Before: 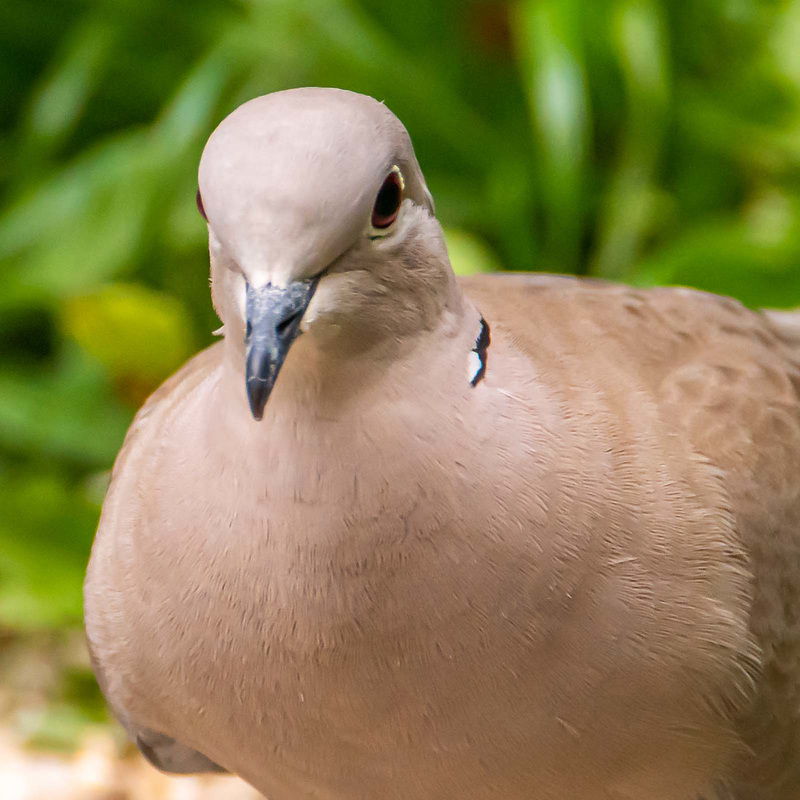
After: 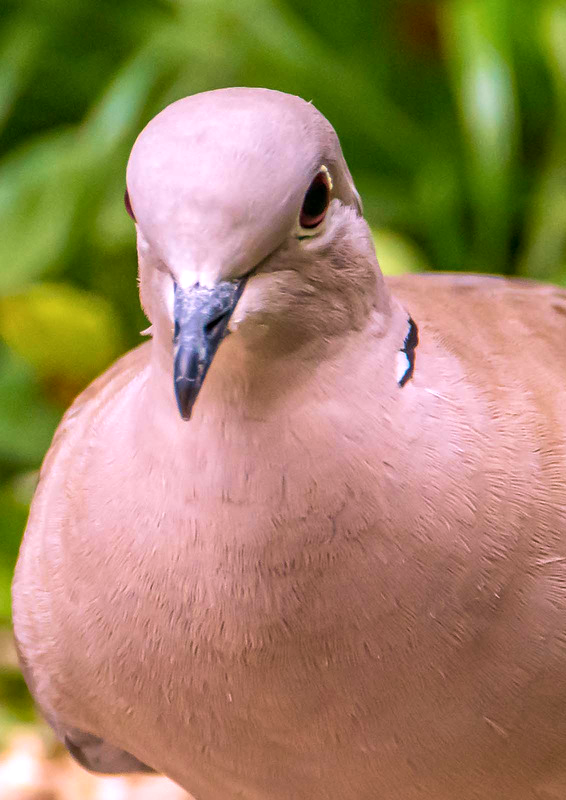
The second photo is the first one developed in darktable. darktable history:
local contrast: on, module defaults
velvia: on, module defaults
white balance: red 1.066, blue 1.119
crop and rotate: left 9.061%, right 20.142%
